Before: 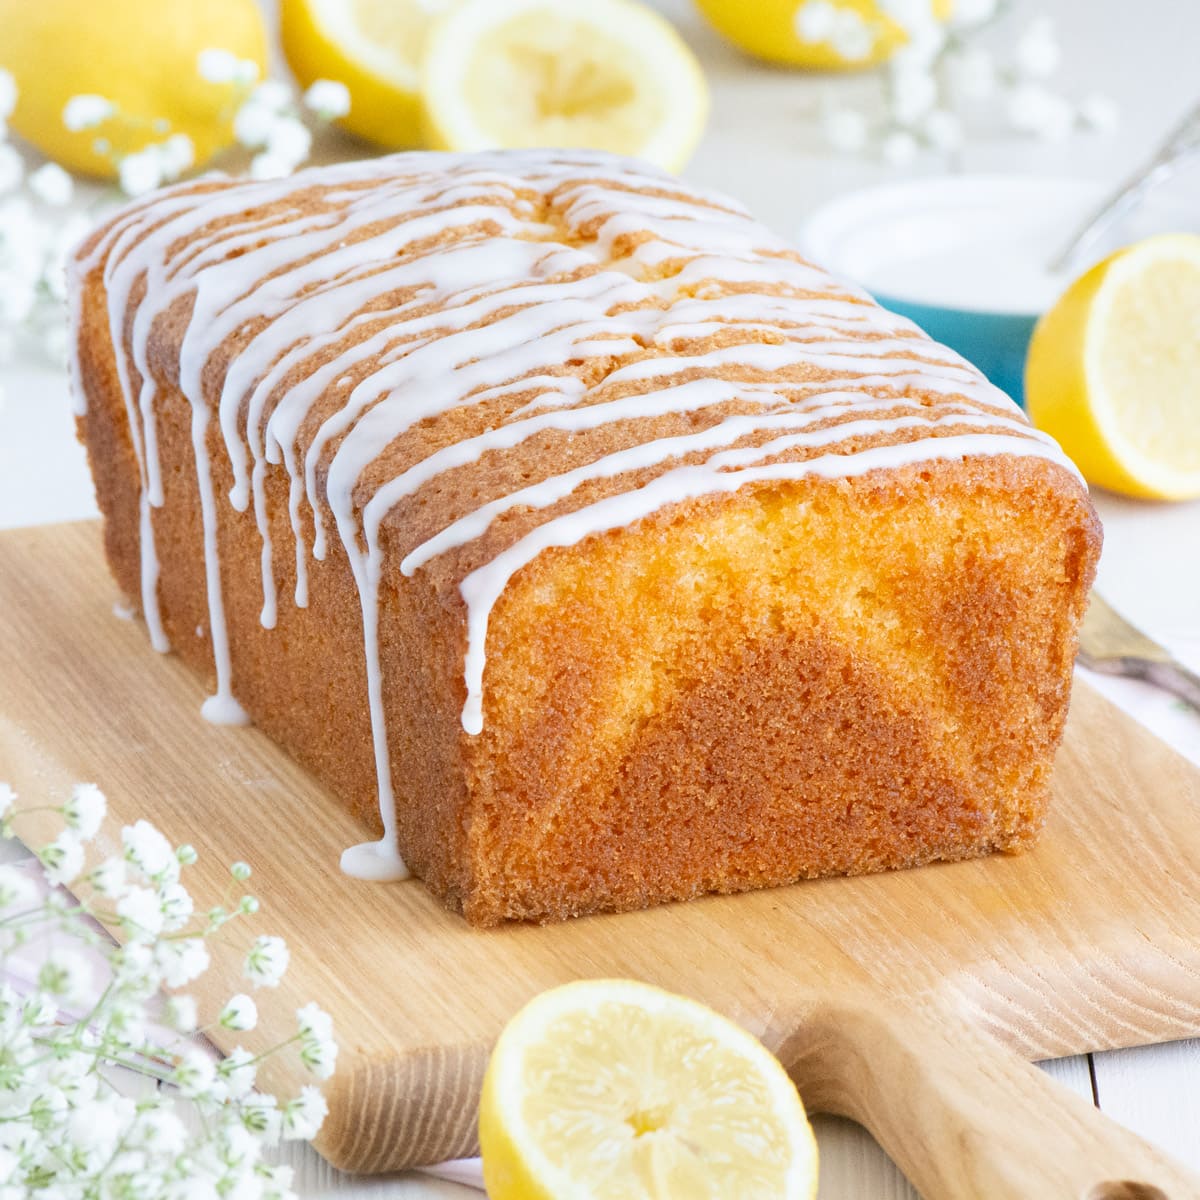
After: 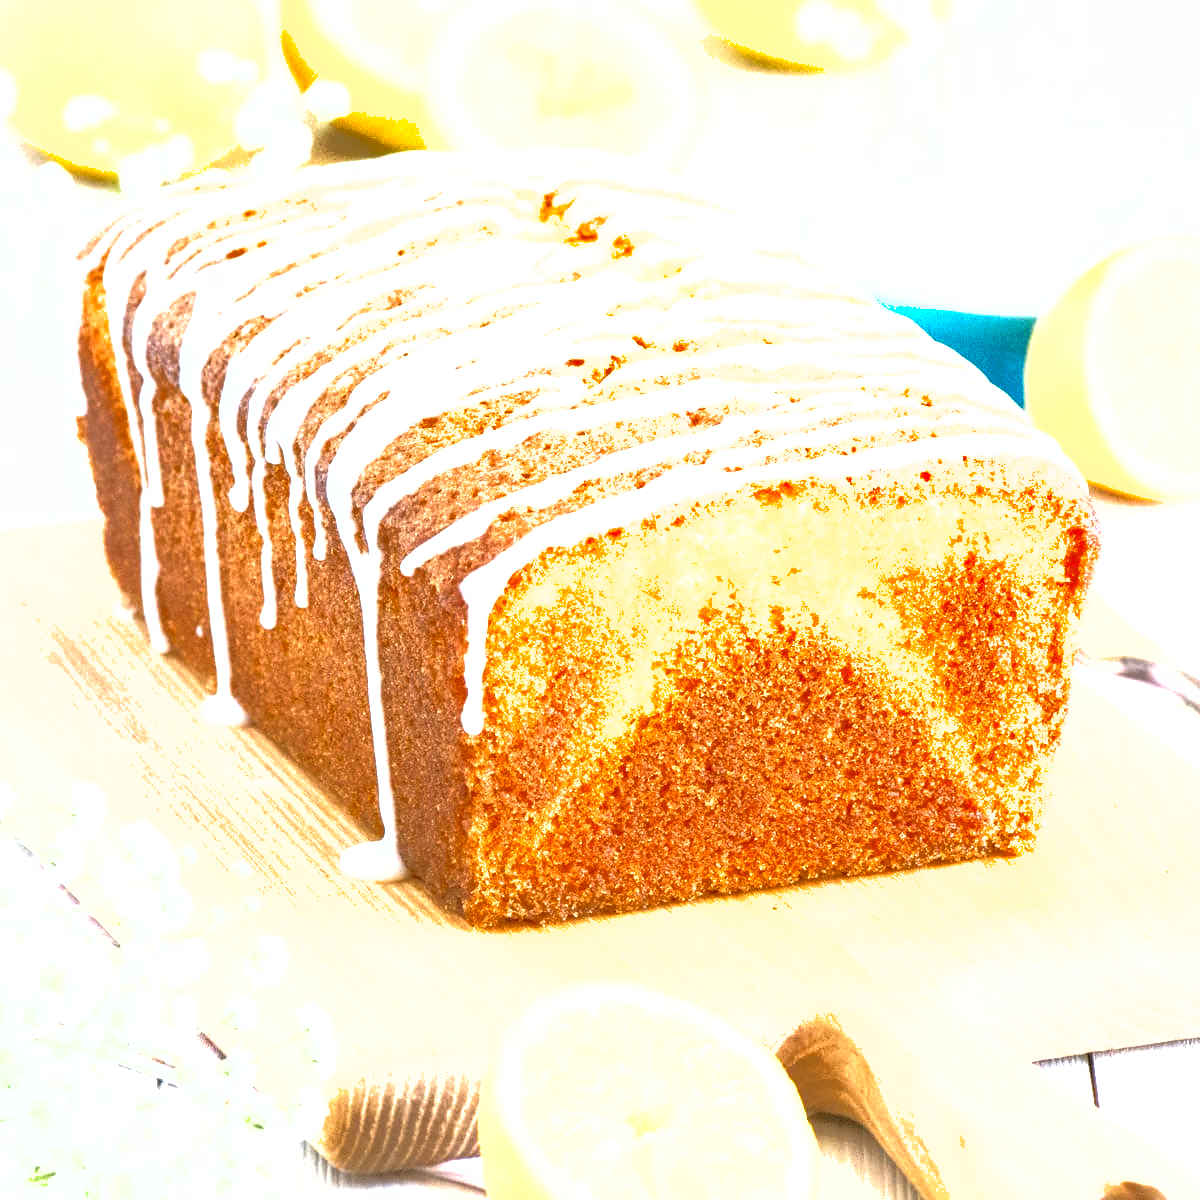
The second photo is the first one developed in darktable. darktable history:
local contrast: on, module defaults
tone equalizer: -8 EV -0.762 EV, -7 EV -0.706 EV, -6 EV -0.615 EV, -5 EV -0.369 EV, -3 EV 0.376 EV, -2 EV 0.6 EV, -1 EV 0.686 EV, +0 EV 0.756 EV
shadows and highlights: on, module defaults
exposure: exposure 0.605 EV, compensate exposure bias true, compensate highlight preservation false
